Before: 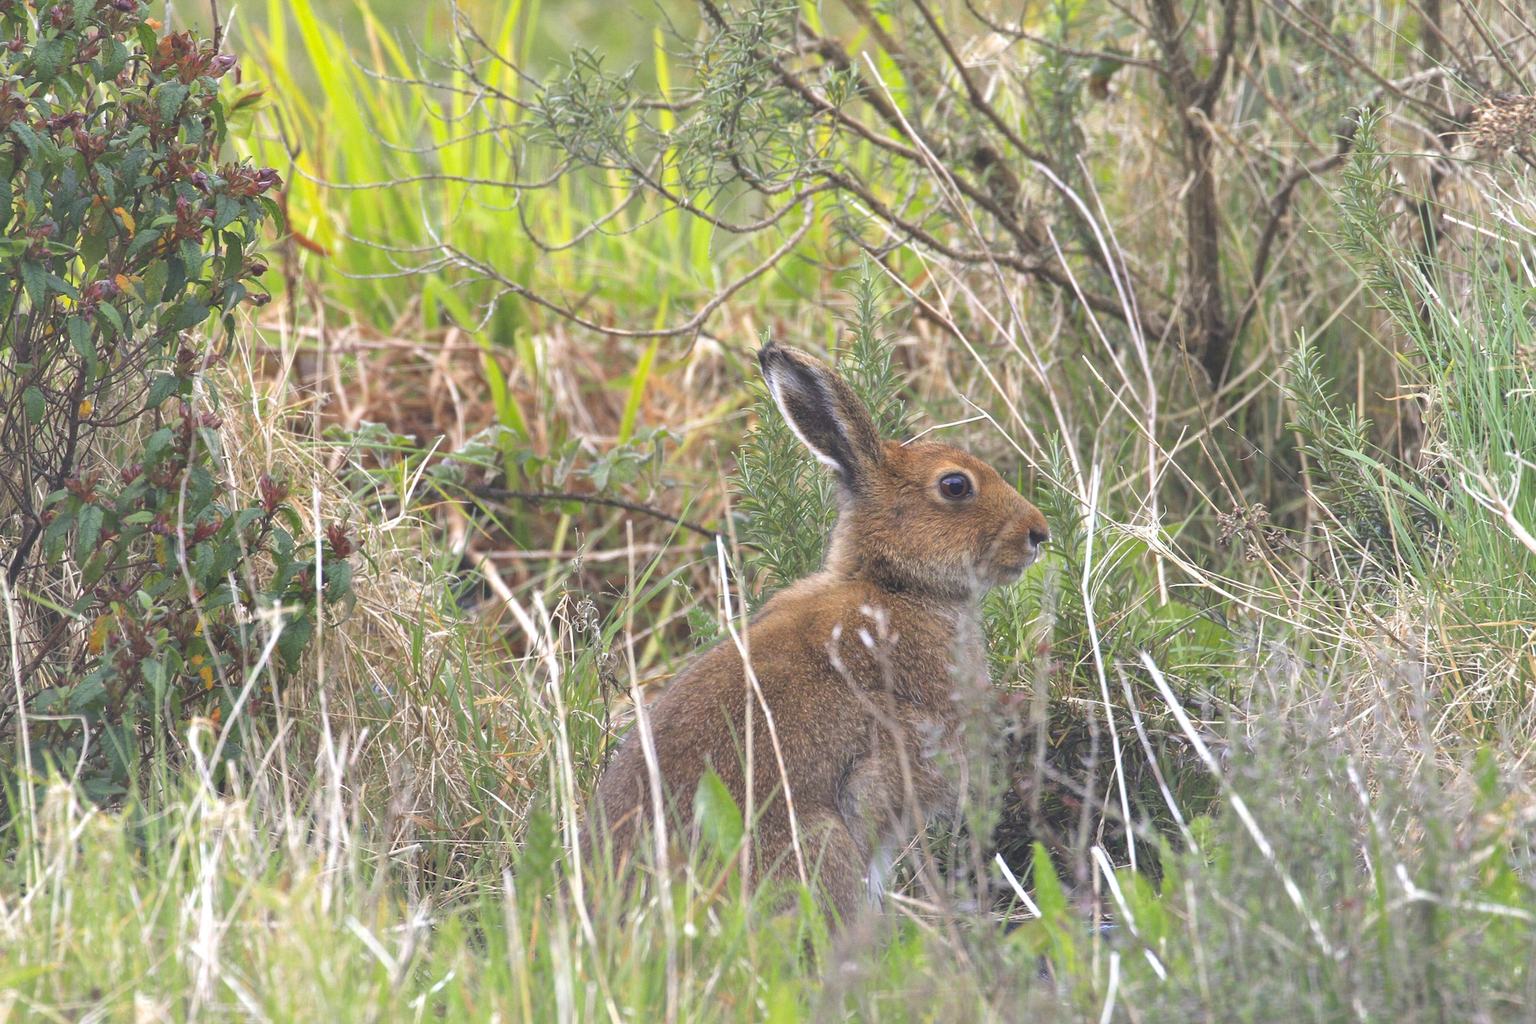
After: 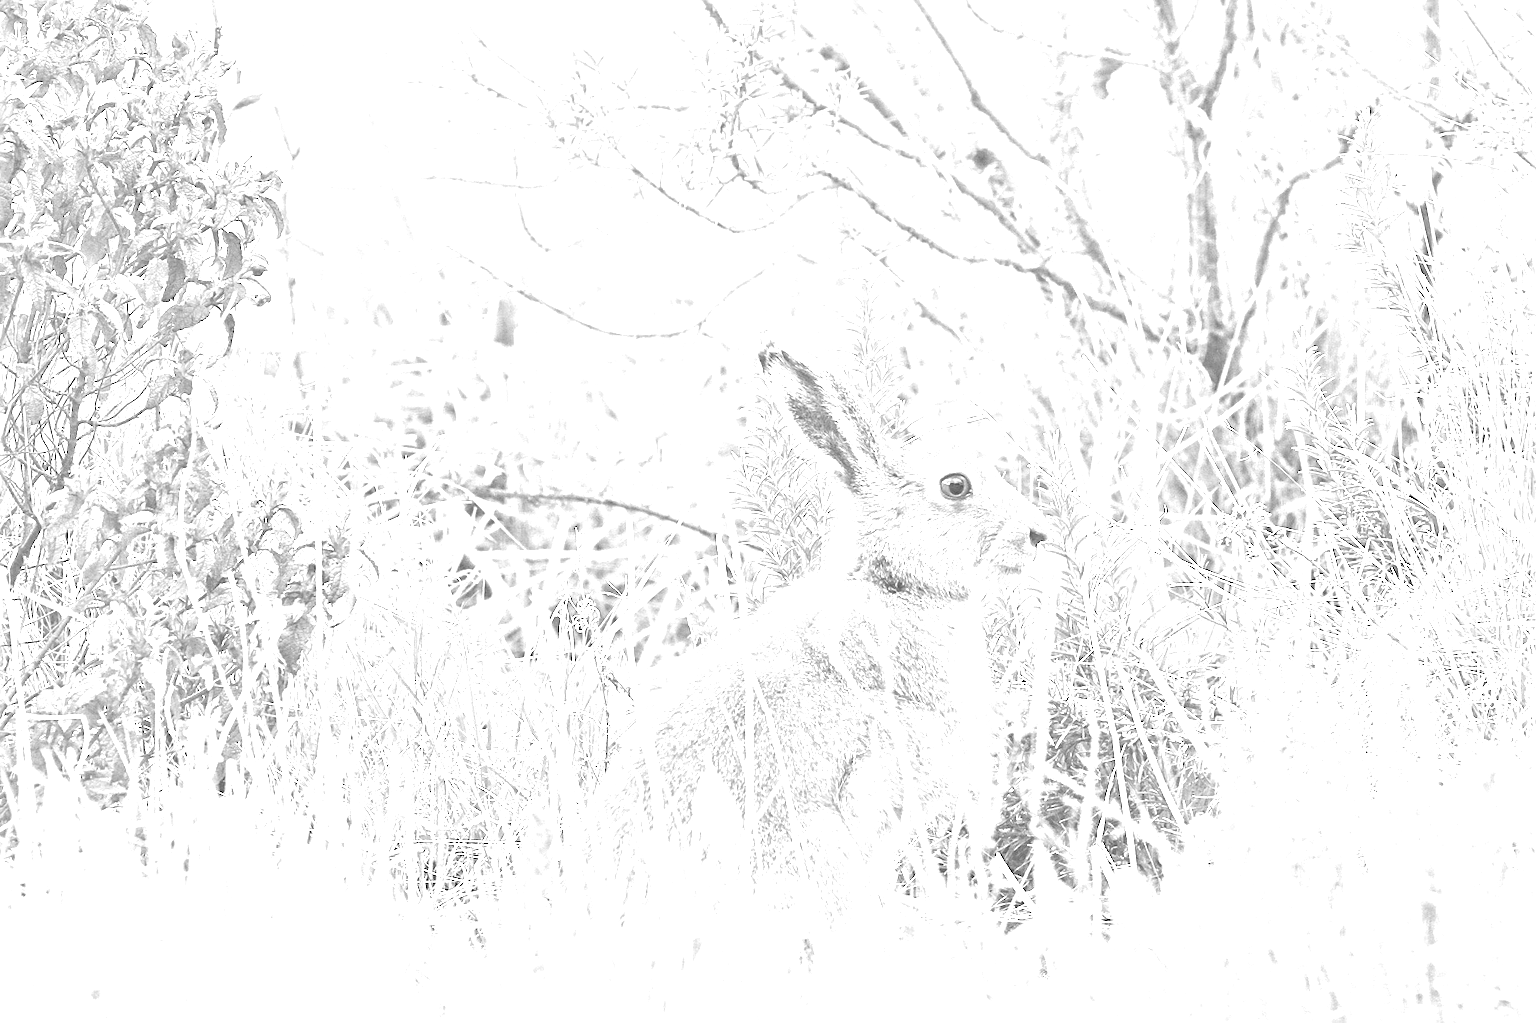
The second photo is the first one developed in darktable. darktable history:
sharpen: on, module defaults
white balance: red 4.26, blue 1.802
monochrome: on, module defaults
tone curve: color space Lab, linked channels, preserve colors none
